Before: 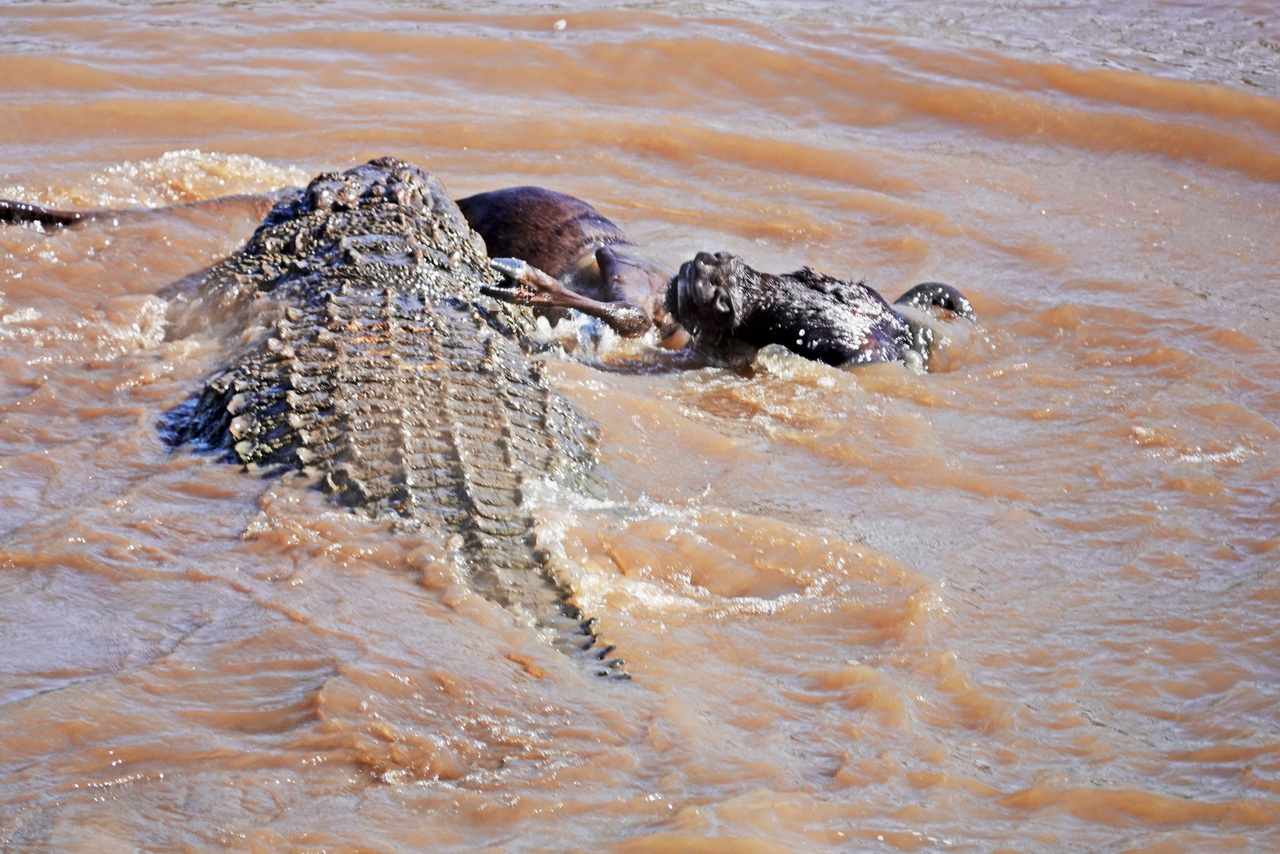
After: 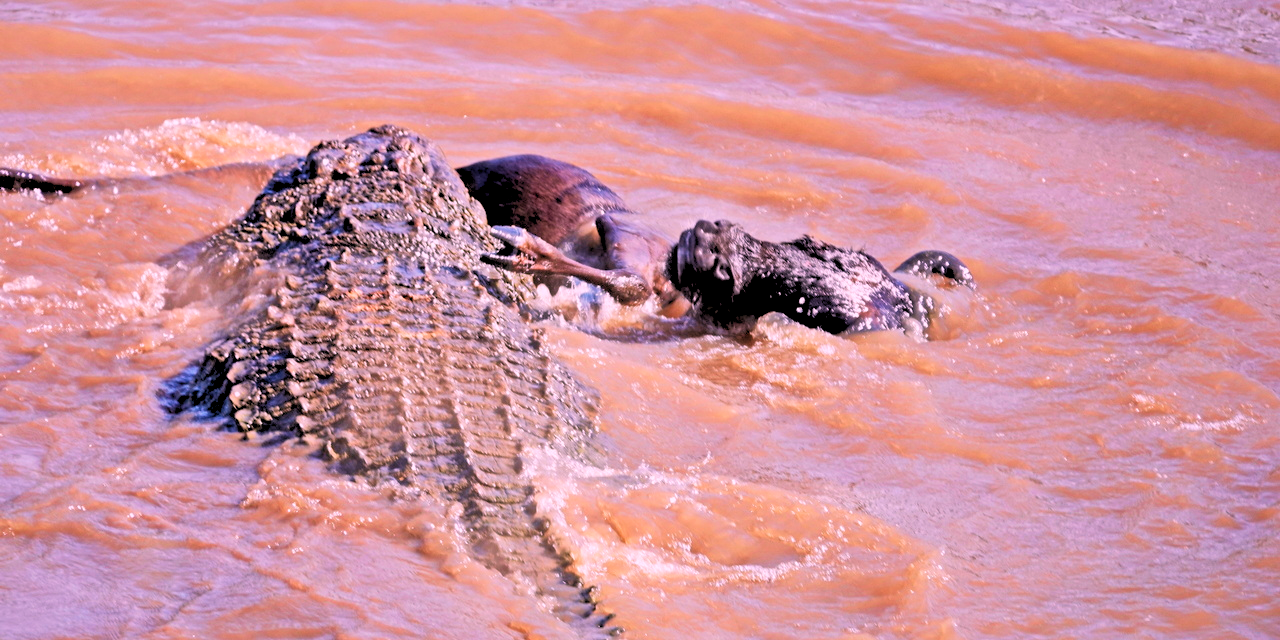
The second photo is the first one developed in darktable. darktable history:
velvia: on, module defaults
local contrast: mode bilateral grid, contrast 20, coarseness 50, detail 120%, midtone range 0.2
crop: top 3.857%, bottom 21.132%
rgb levels: preserve colors sum RGB, levels [[0.038, 0.433, 0.934], [0, 0.5, 1], [0, 0.5, 1]]
white balance: red 1.188, blue 1.11
